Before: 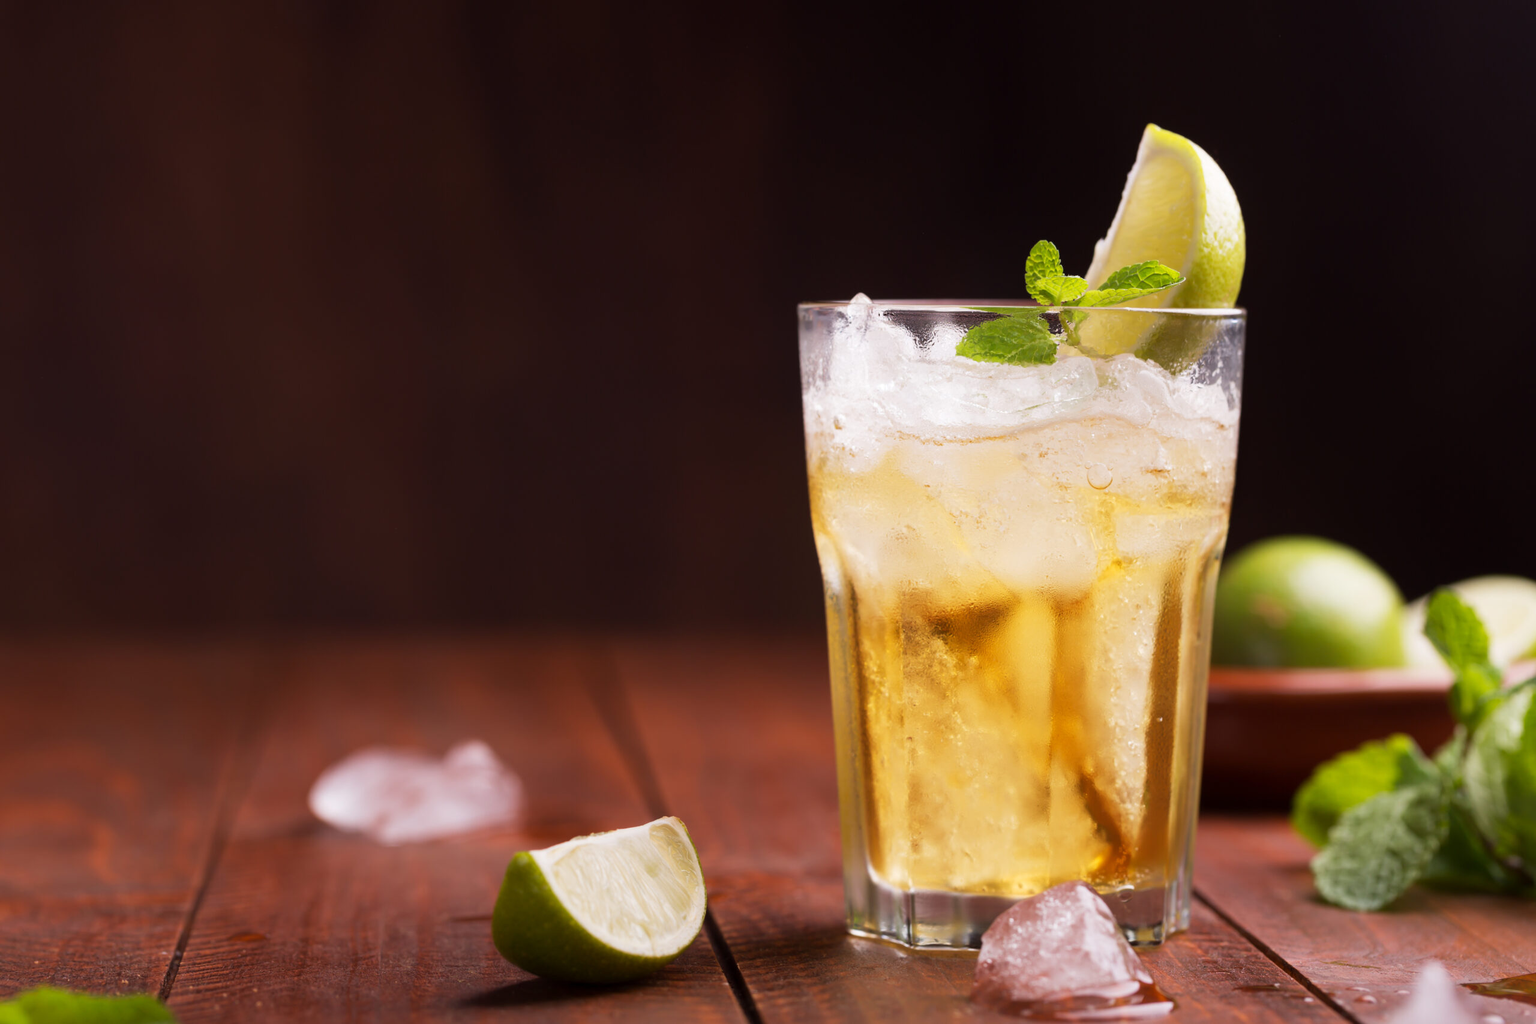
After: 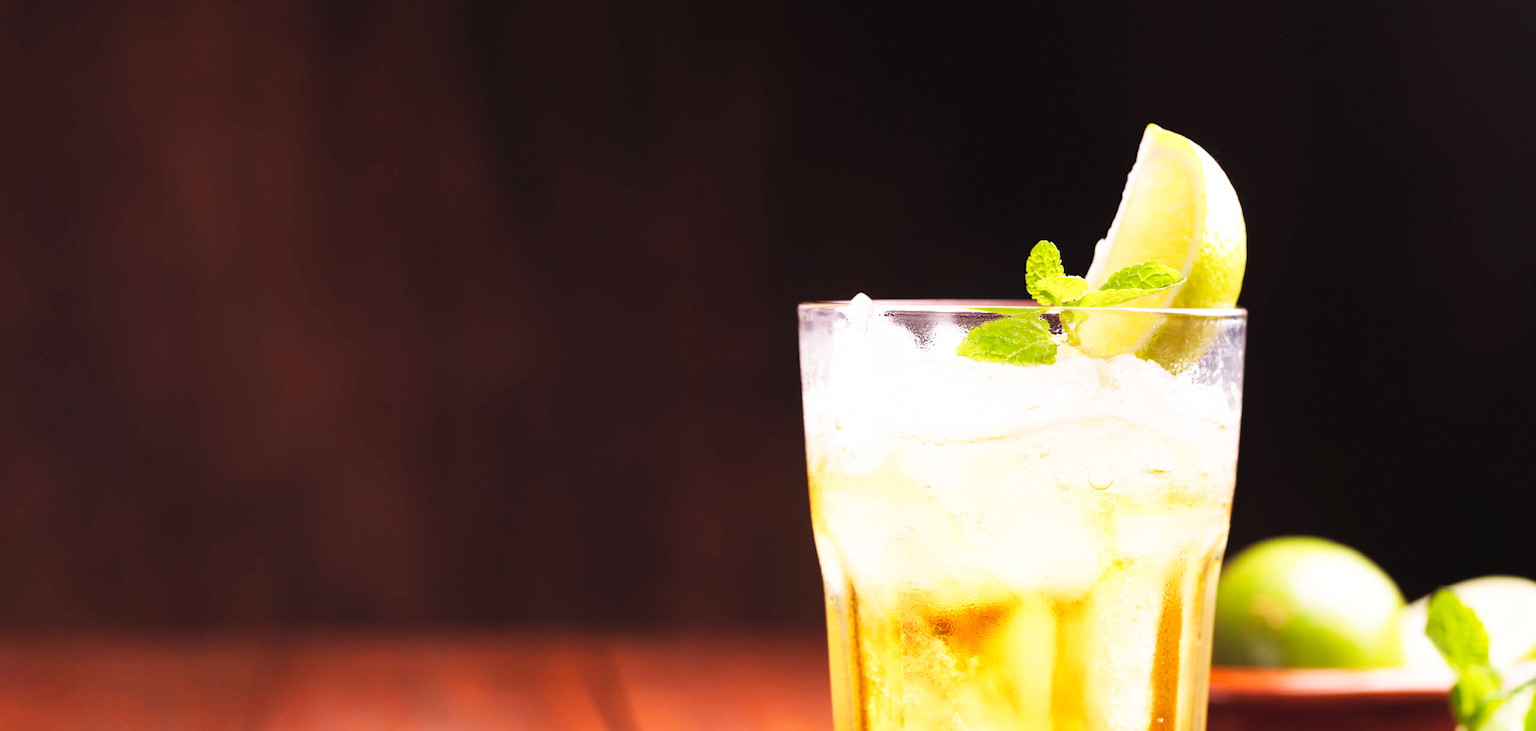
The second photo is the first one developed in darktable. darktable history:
contrast brightness saturation: brightness 0.13
base curve: curves: ch0 [(0, 0.003) (0.001, 0.002) (0.006, 0.004) (0.02, 0.022) (0.048, 0.086) (0.094, 0.234) (0.162, 0.431) (0.258, 0.629) (0.385, 0.8) (0.548, 0.918) (0.751, 0.988) (1, 1)], preserve colors none
crop: bottom 28.576%
